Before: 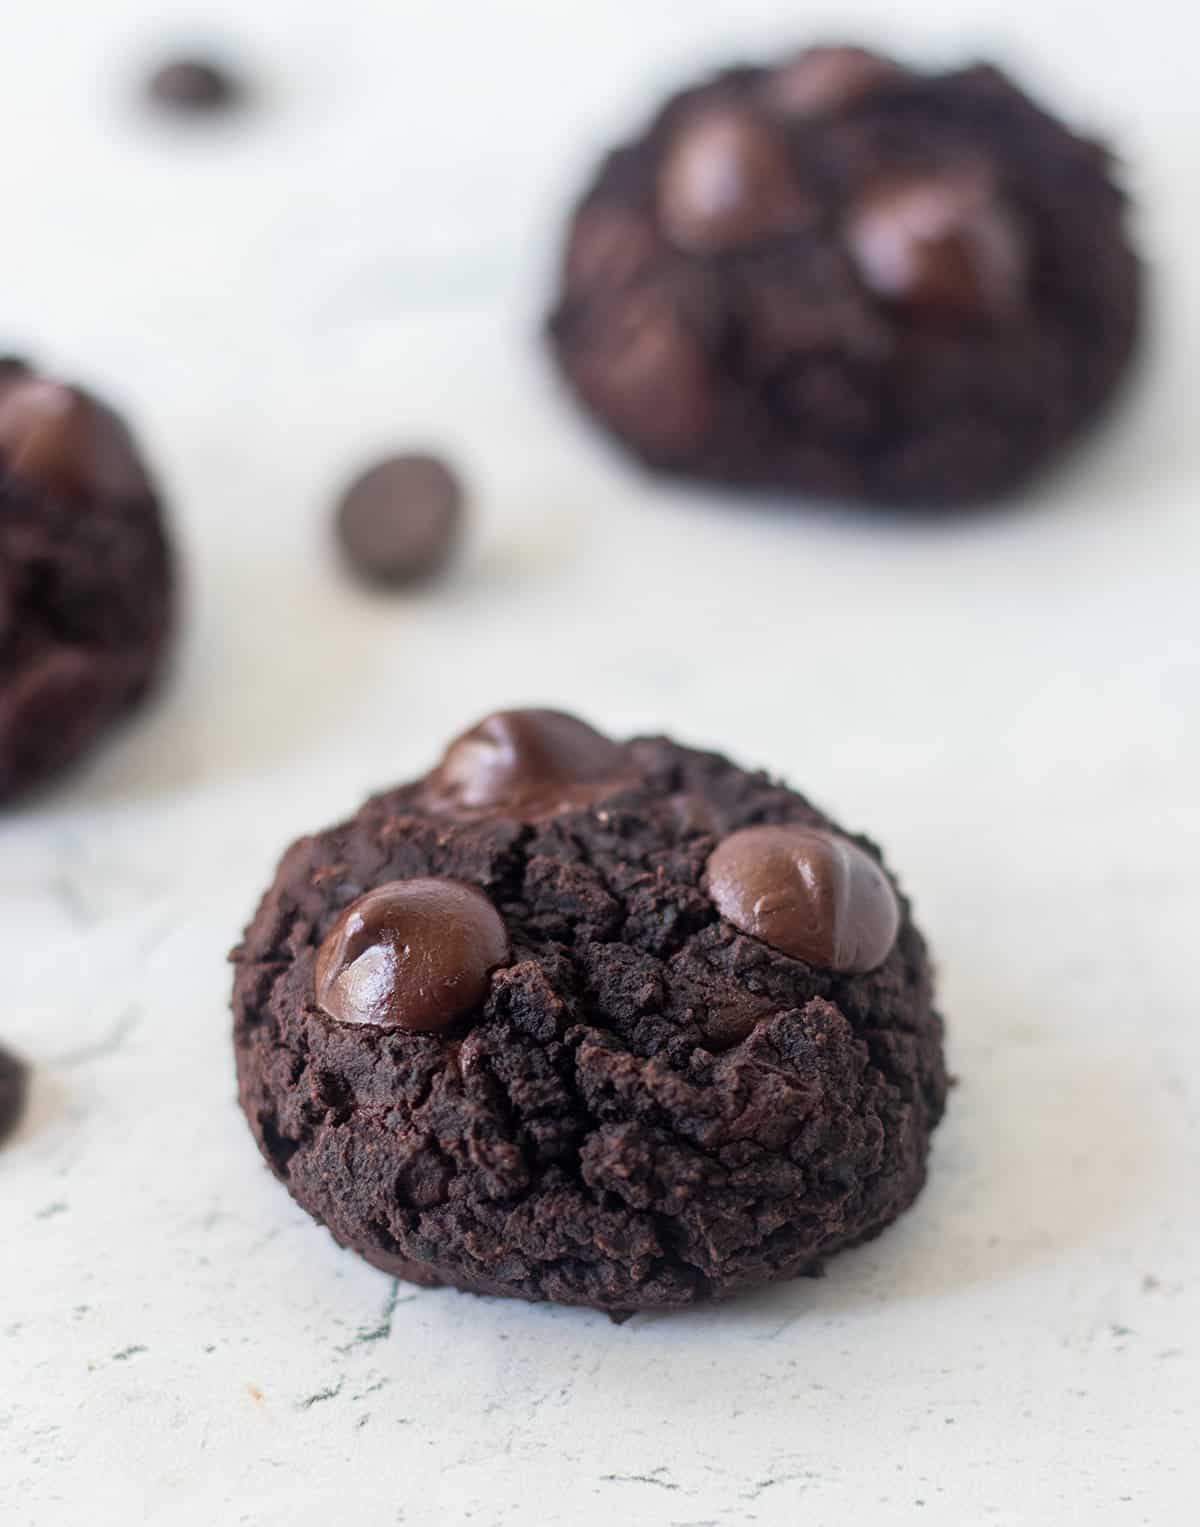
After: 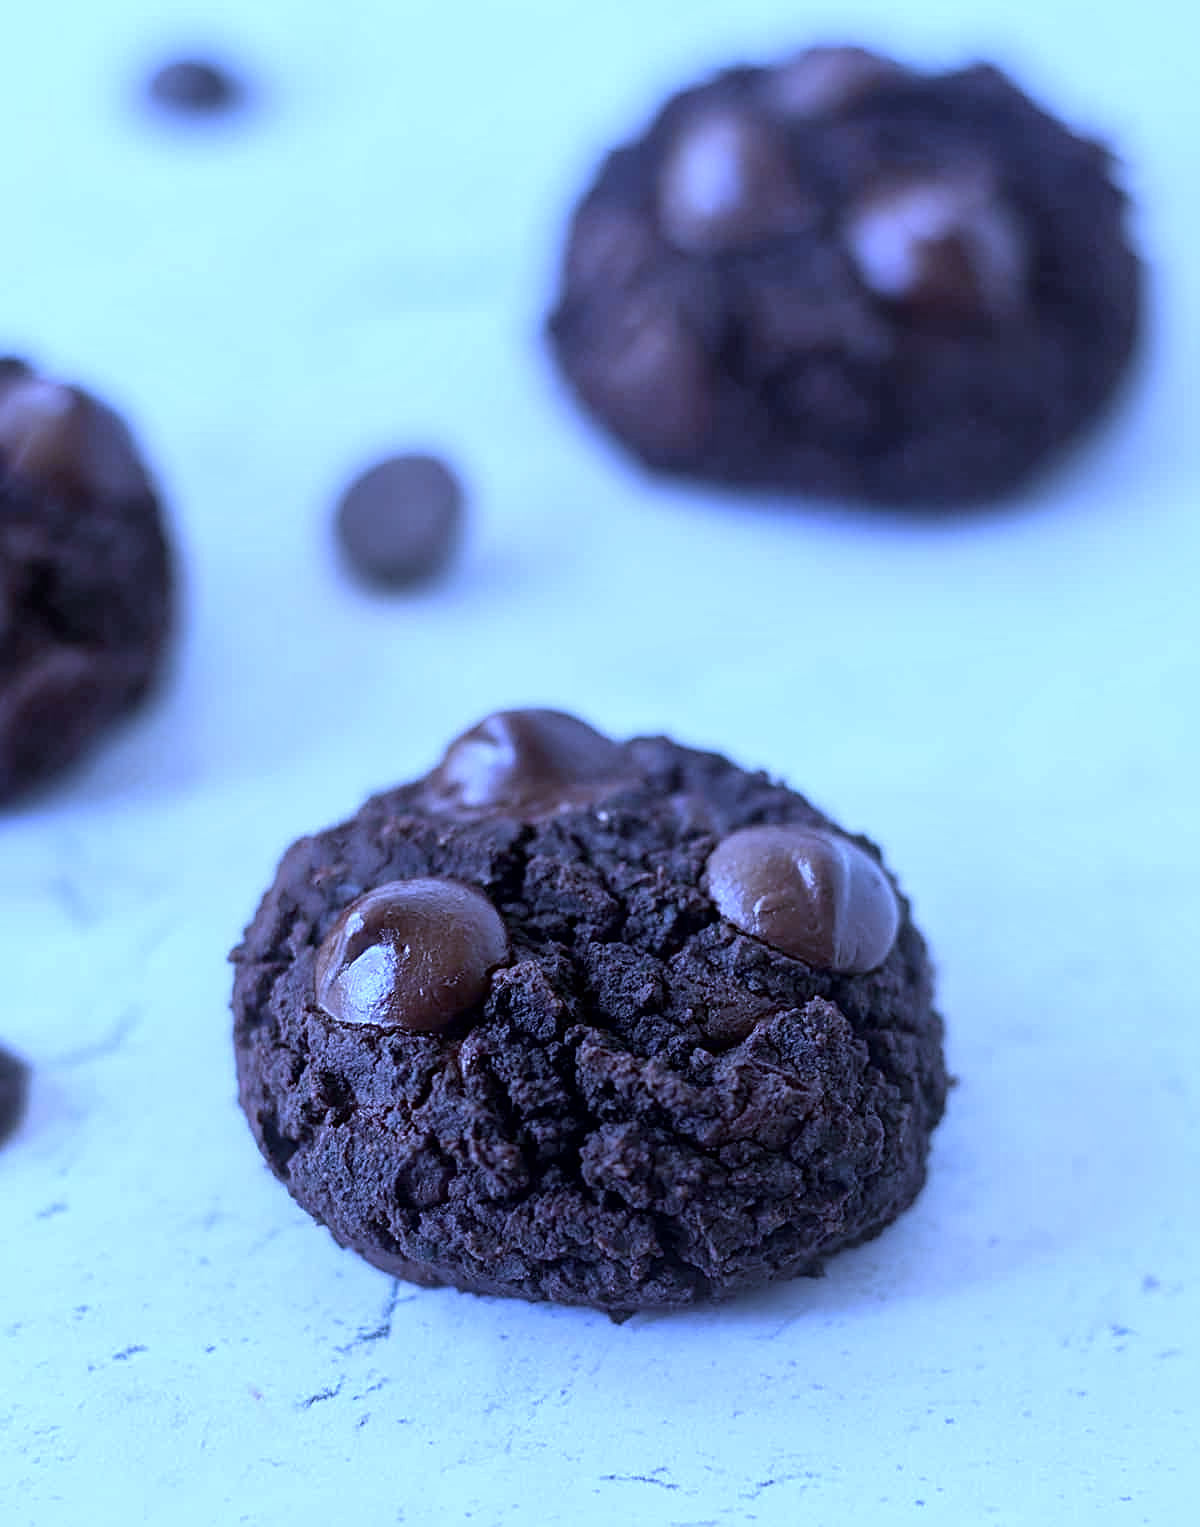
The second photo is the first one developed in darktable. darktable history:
local contrast: mode bilateral grid, contrast 20, coarseness 50, detail 120%, midtone range 0.2
sharpen: on, module defaults
white balance: red 0.766, blue 1.537
